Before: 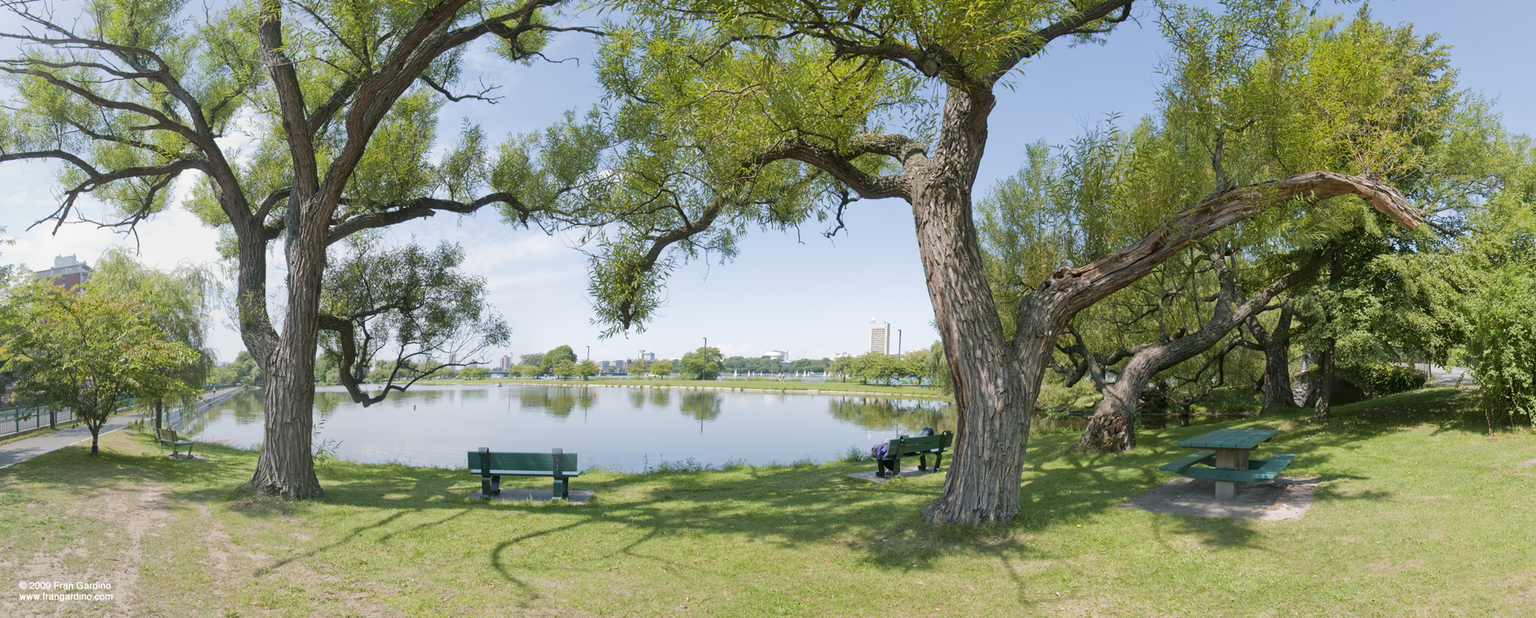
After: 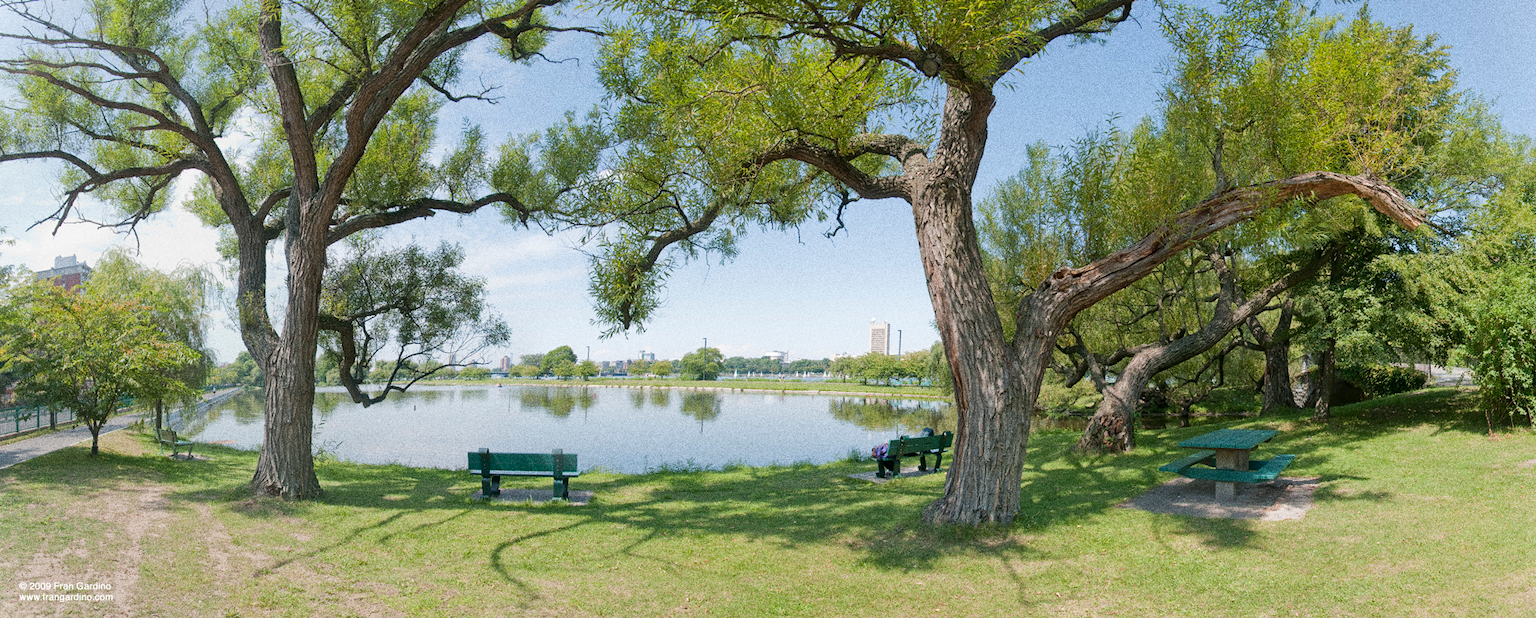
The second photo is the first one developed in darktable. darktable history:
vignetting: fall-off start 100%, brightness 0.3, saturation 0
grain: coarseness 10.62 ISO, strength 55.56%
